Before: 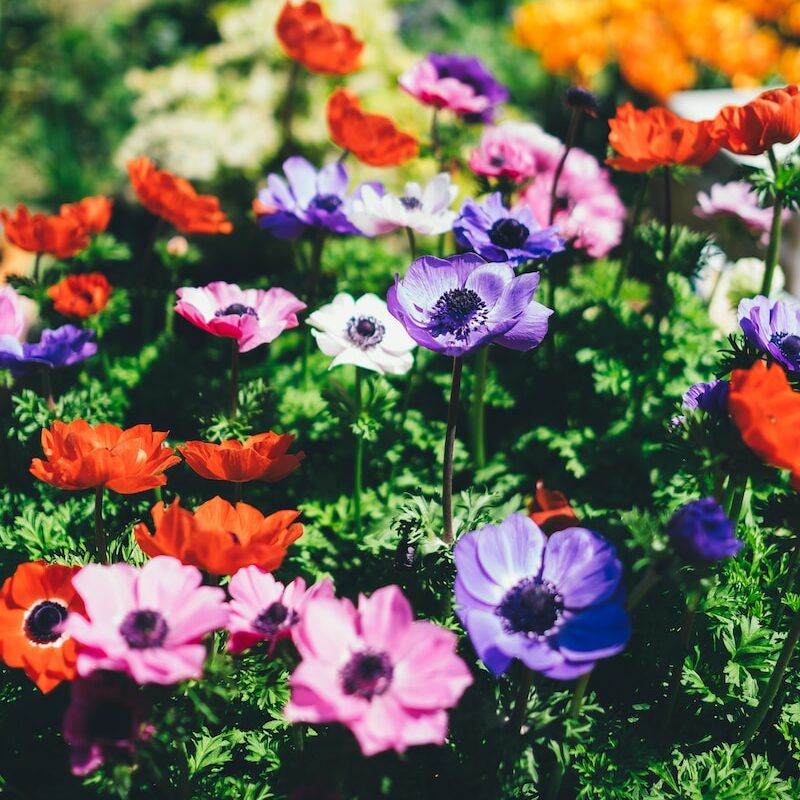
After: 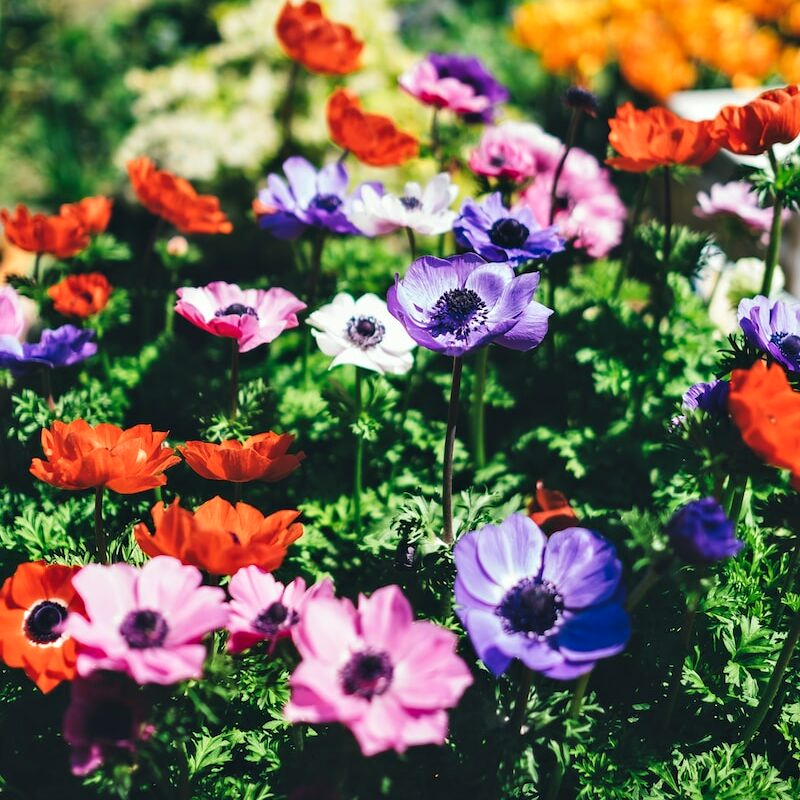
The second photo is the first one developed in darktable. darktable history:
contrast equalizer: y [[0.526, 0.53, 0.532, 0.532, 0.53, 0.525], [0.5 ×6], [0.5 ×6], [0 ×6], [0 ×6]]
